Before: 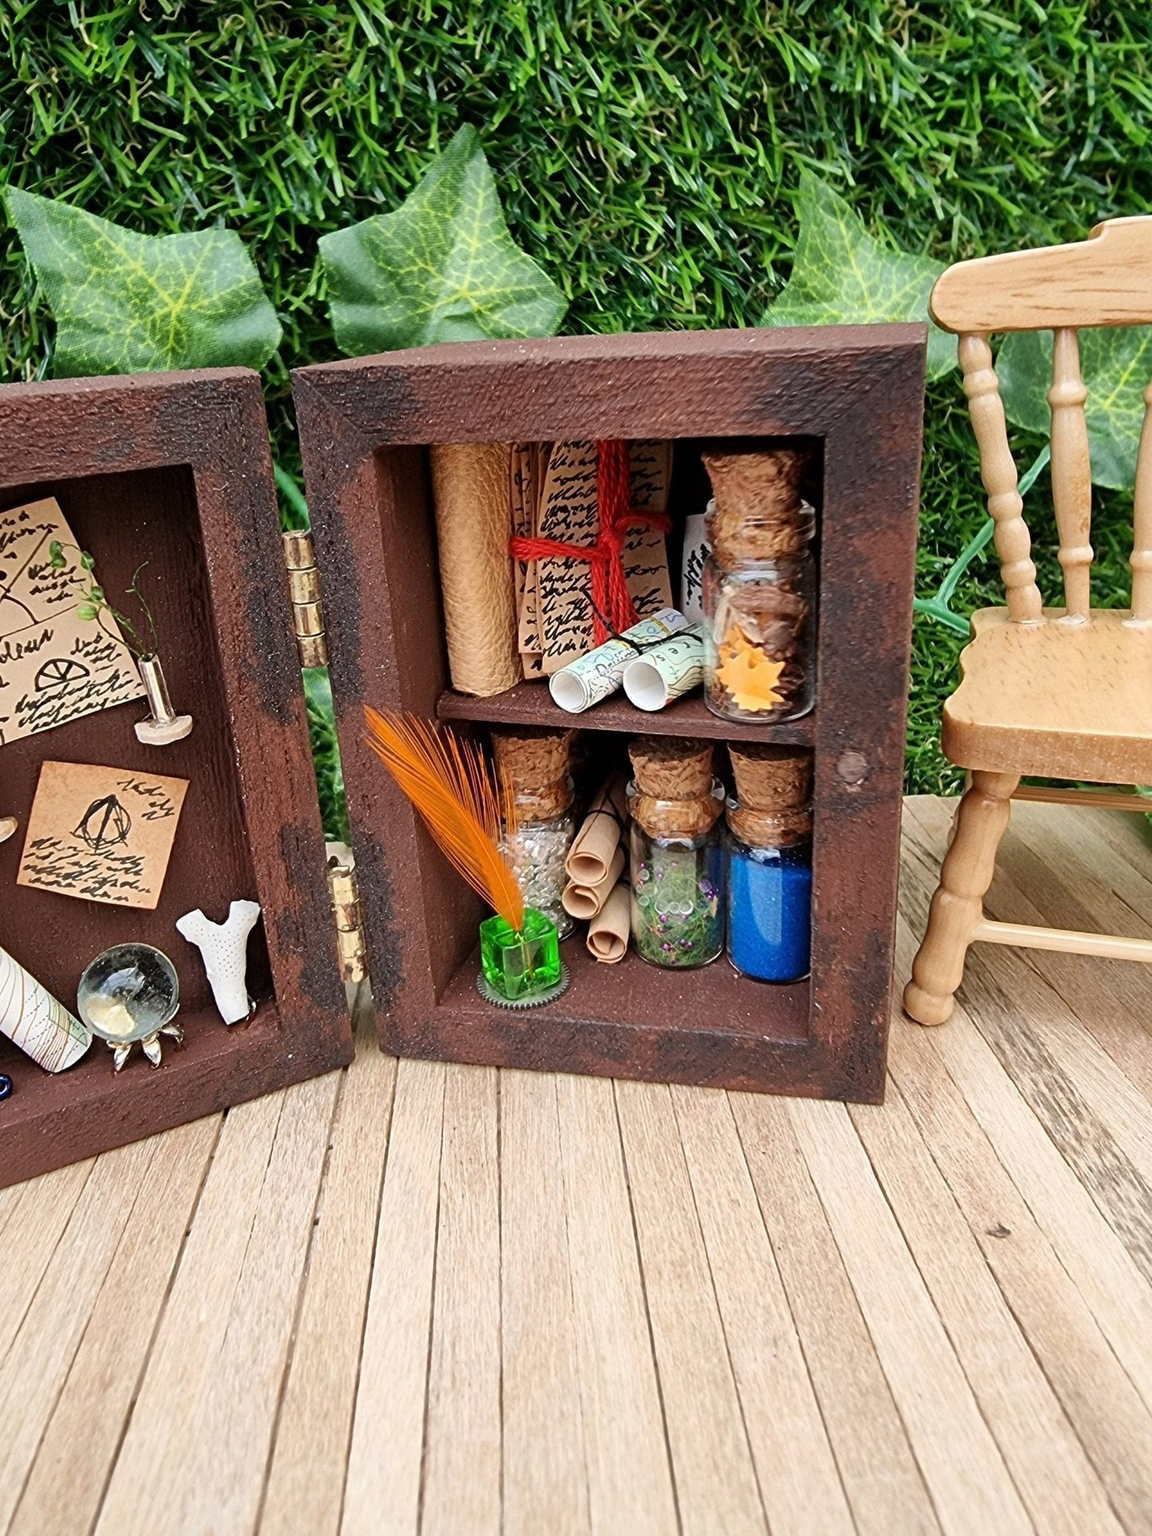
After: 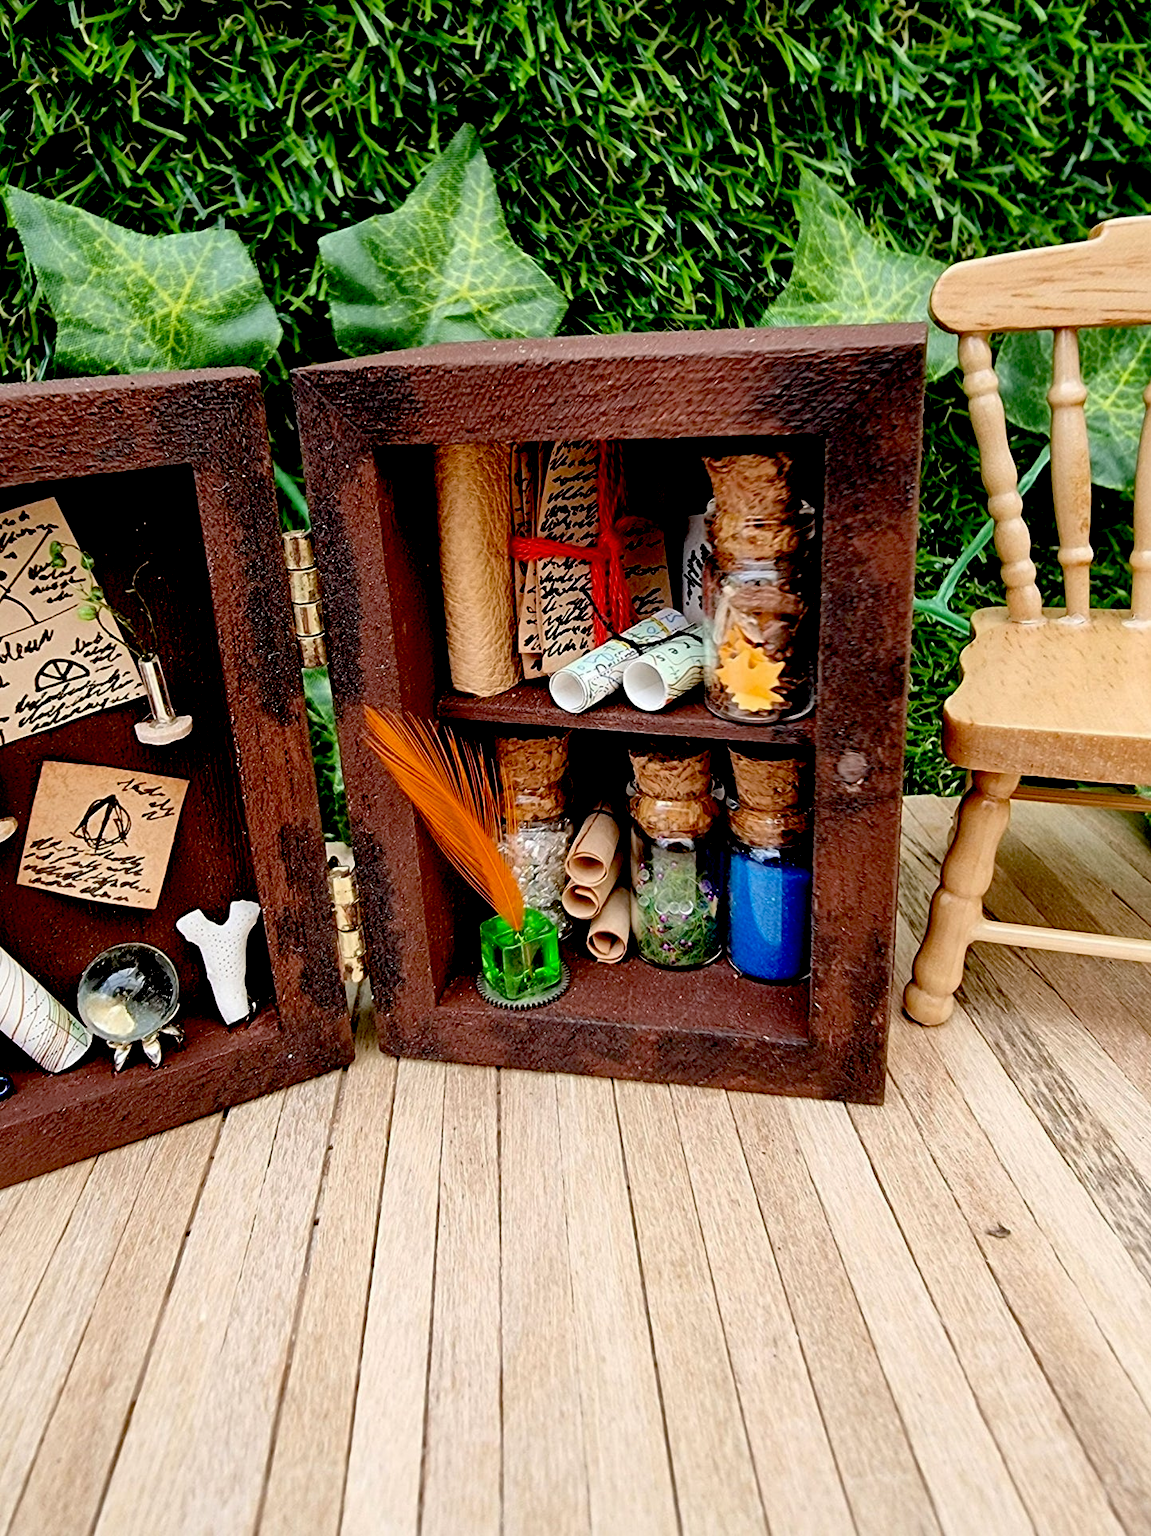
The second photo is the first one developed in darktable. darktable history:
exposure: black level correction 0.047, exposure 0.014 EV, compensate highlight preservation false
